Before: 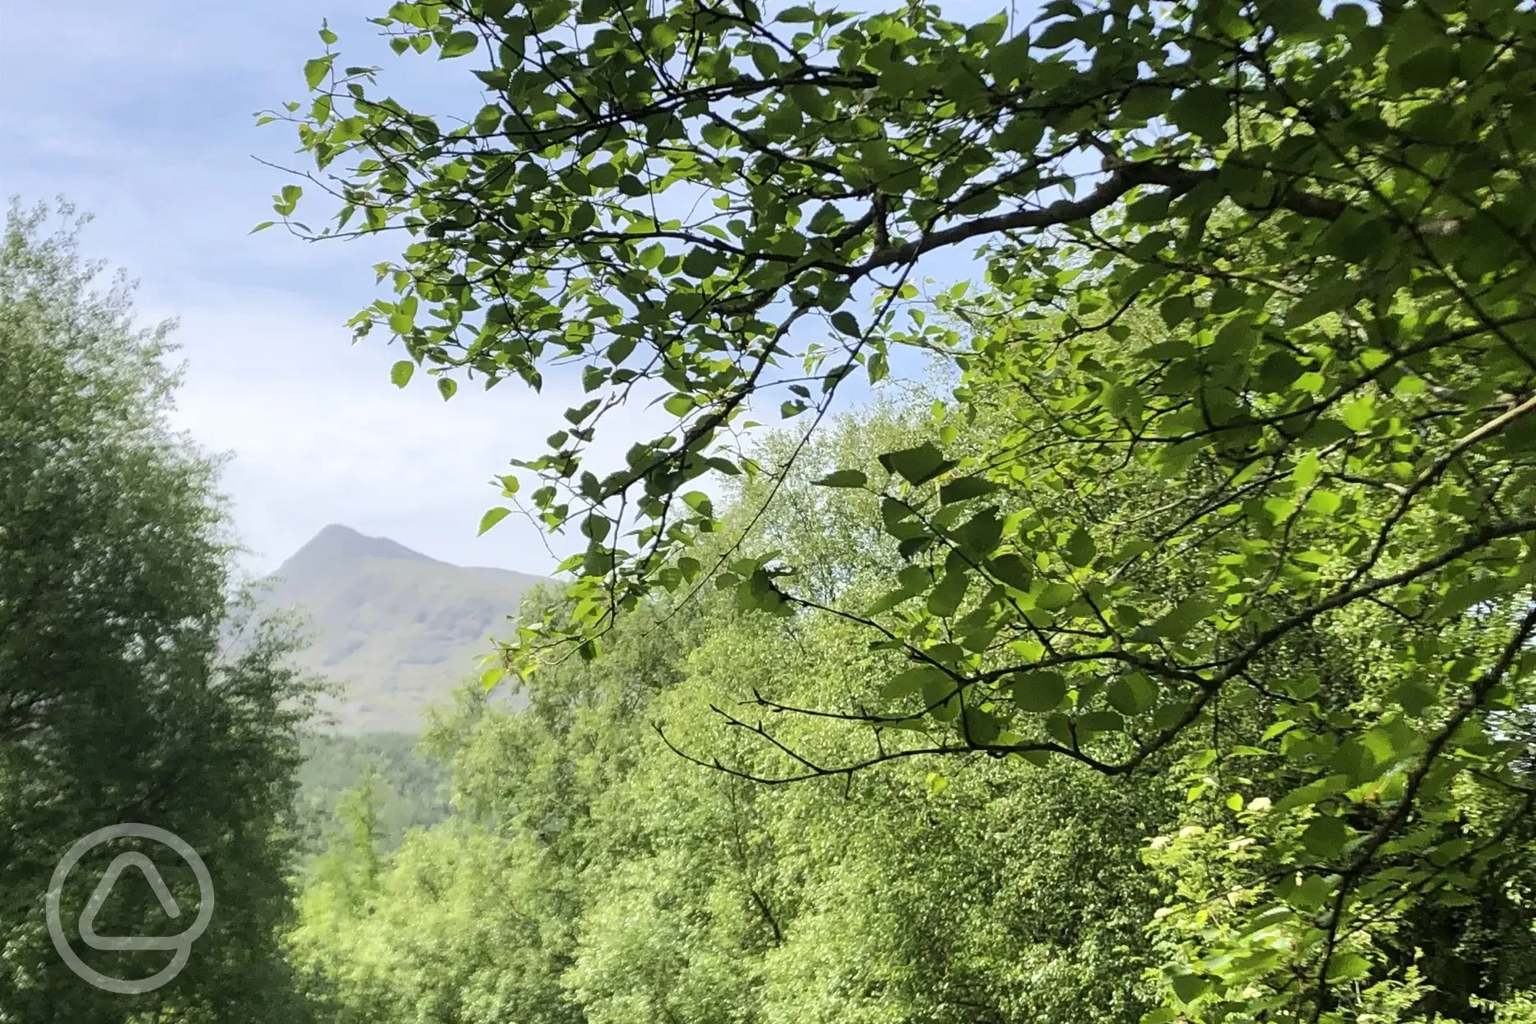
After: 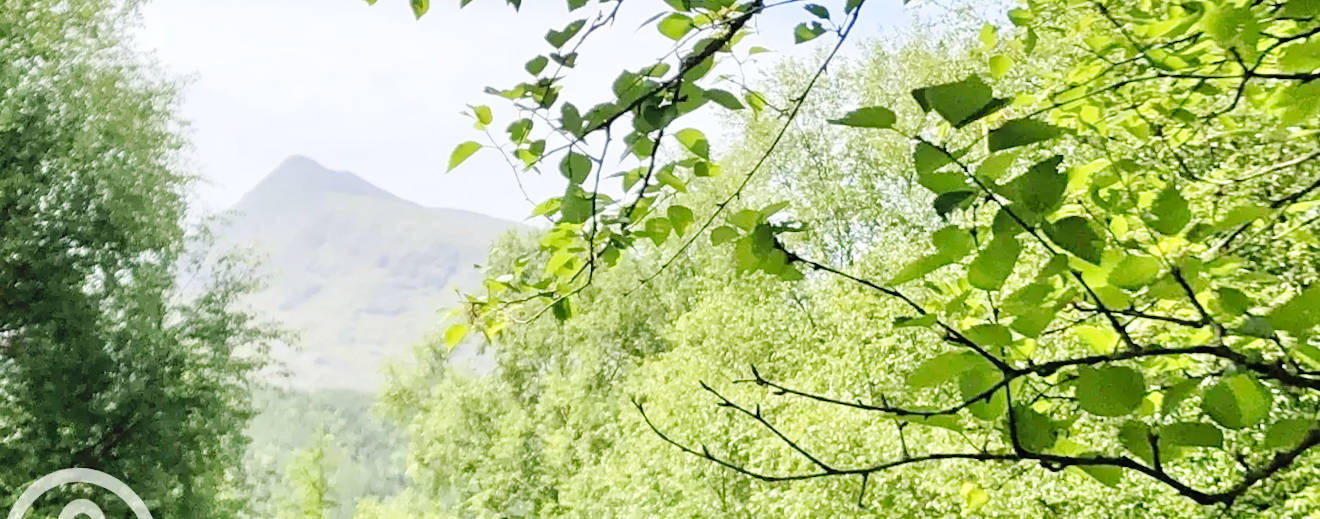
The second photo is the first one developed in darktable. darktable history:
rotate and perspective: rotation 1.69°, lens shift (vertical) -0.023, lens shift (horizontal) -0.291, crop left 0.025, crop right 0.988, crop top 0.092, crop bottom 0.842
tone equalizer: -7 EV 0.15 EV, -6 EV 0.6 EV, -5 EV 1.15 EV, -4 EV 1.33 EV, -3 EV 1.15 EV, -2 EV 0.6 EV, -1 EV 0.15 EV, mask exposure compensation -0.5 EV
crop: top 36.498%, right 27.964%, bottom 14.995%
base curve: curves: ch0 [(0, 0) (0.032, 0.025) (0.121, 0.166) (0.206, 0.329) (0.605, 0.79) (1, 1)], preserve colors none
